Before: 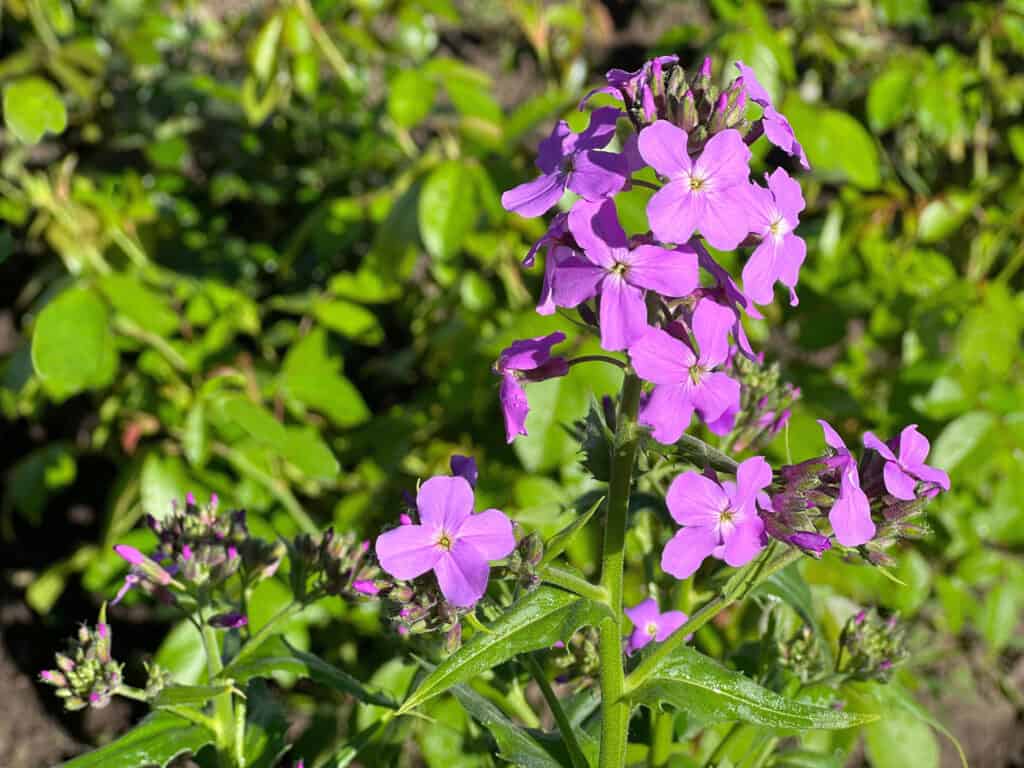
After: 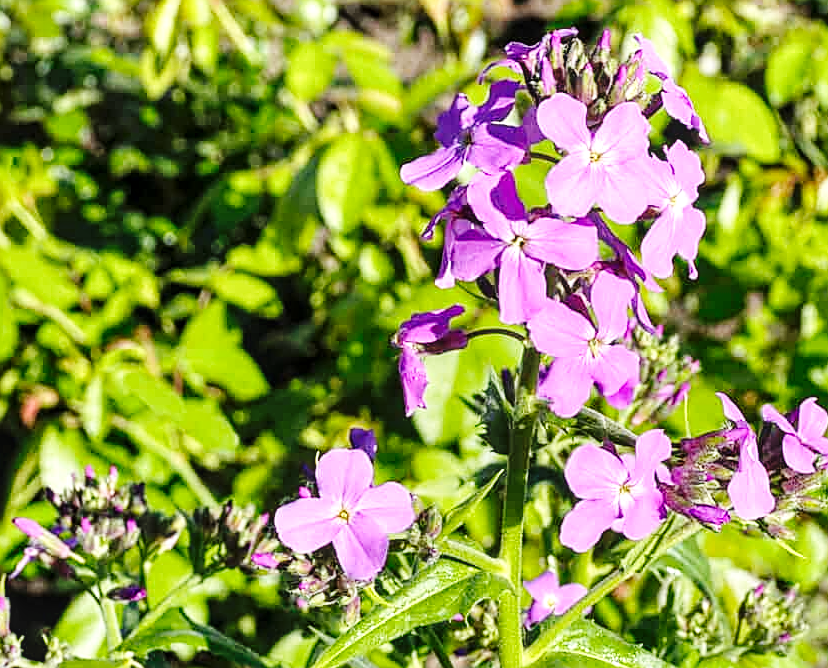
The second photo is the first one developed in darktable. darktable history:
exposure: black level correction 0.001, exposure 0.498 EV, compensate exposure bias true, compensate highlight preservation false
base curve: curves: ch0 [(0, 0) (0.036, 0.025) (0.121, 0.166) (0.206, 0.329) (0.605, 0.79) (1, 1)], preserve colors none
crop: left 9.912%, top 3.575%, right 9.181%, bottom 9.35%
sharpen: on, module defaults
contrast brightness saturation: saturation -0.065
local contrast: on, module defaults
tone equalizer: edges refinement/feathering 500, mask exposure compensation -1.57 EV, preserve details no
